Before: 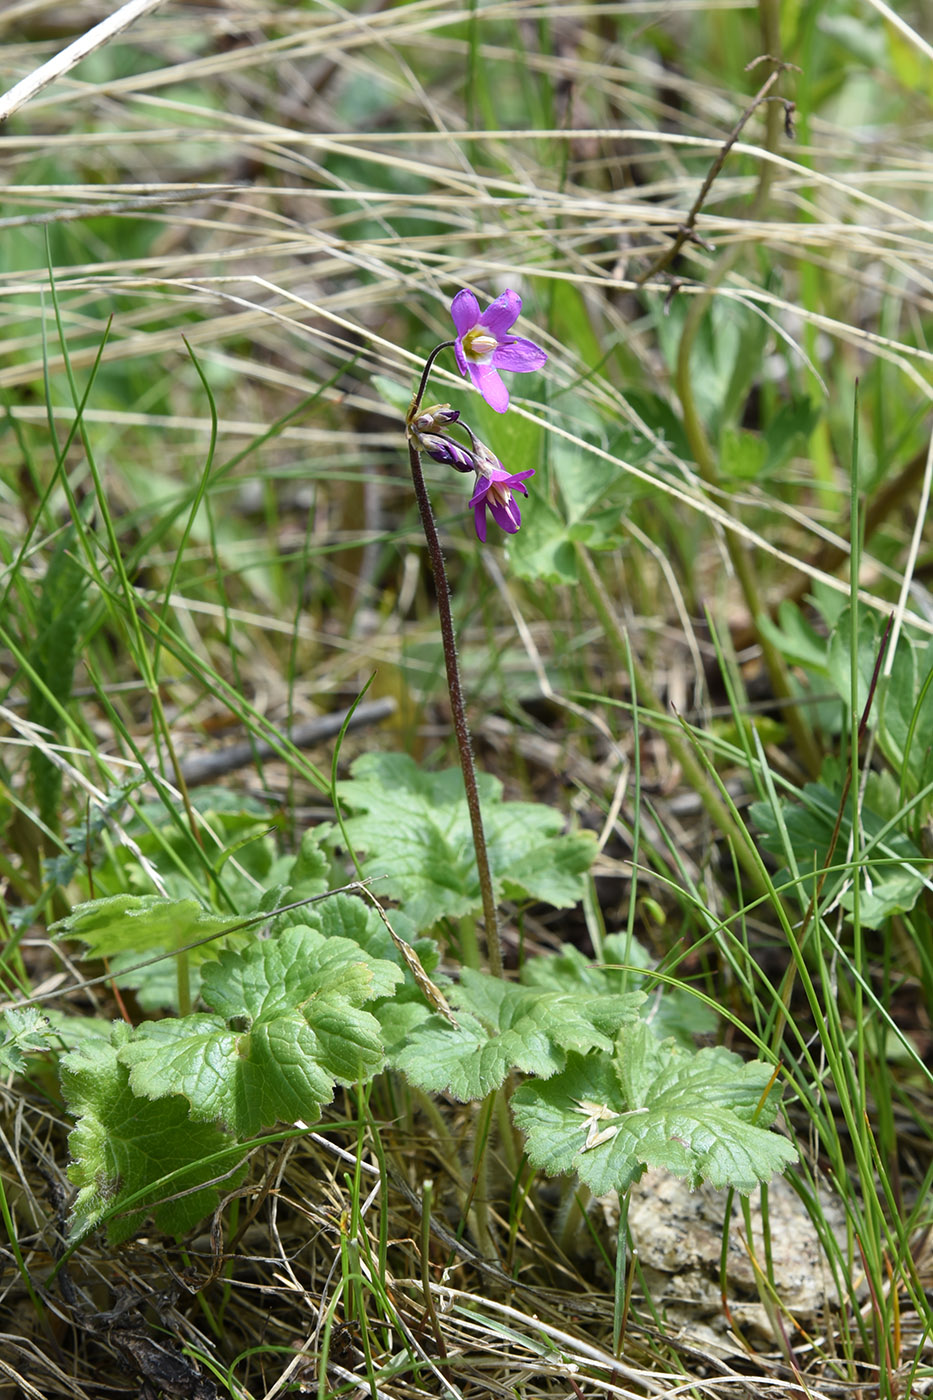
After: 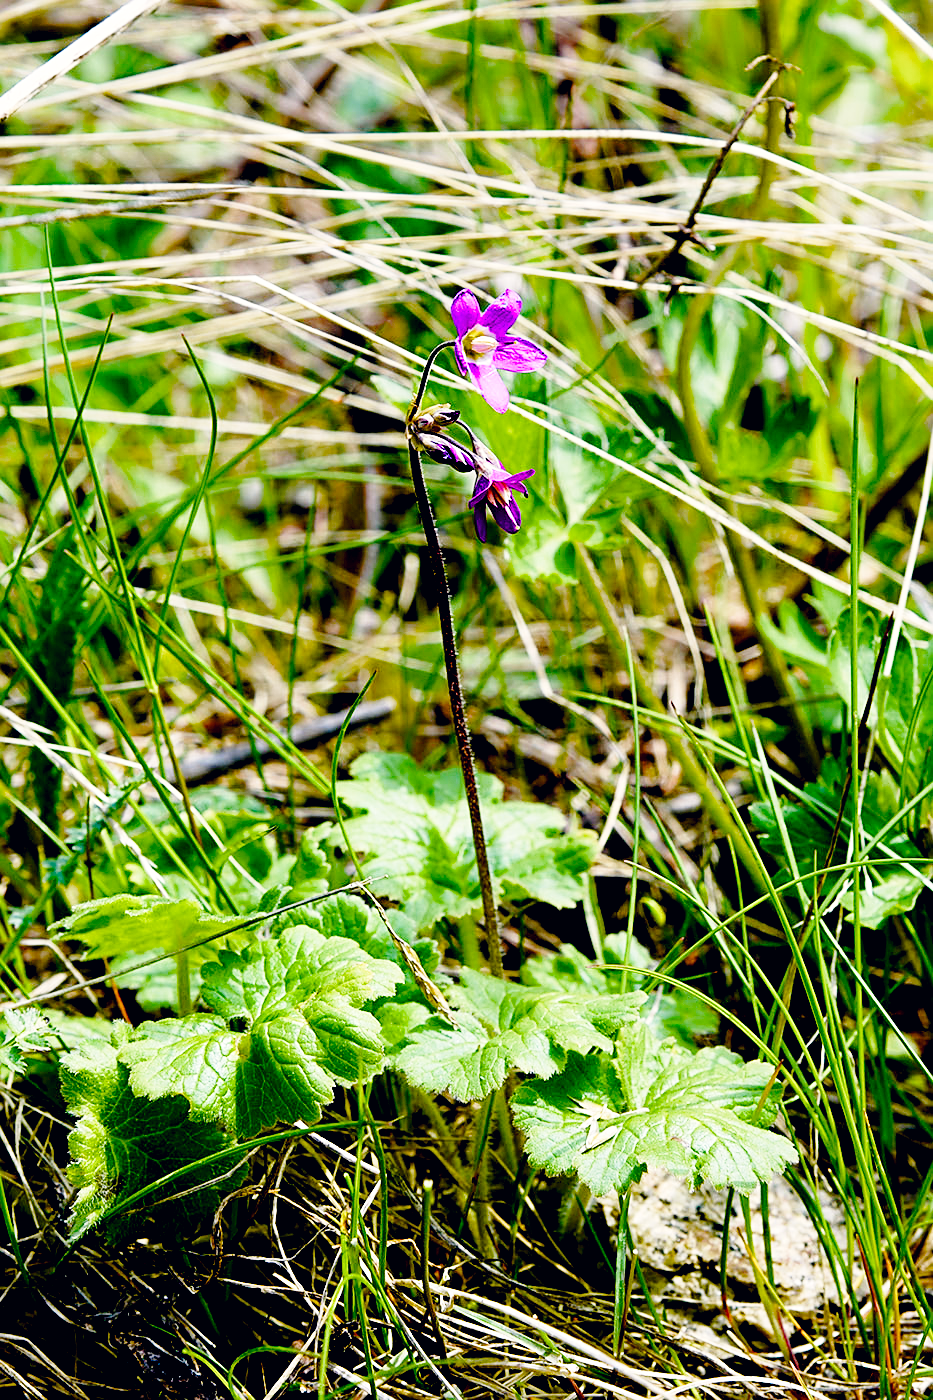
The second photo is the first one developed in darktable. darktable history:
color correction: highlights a* 0.206, highlights b* 2.65, shadows a* -0.765, shadows b* -4.19
exposure: black level correction 0.046, exposure 0.014 EV, compensate highlight preservation false
base curve: curves: ch0 [(0, 0) (0.028, 0.03) (0.121, 0.232) (0.46, 0.748) (0.859, 0.968) (1, 1)], preserve colors none
sharpen: on, module defaults
color balance rgb: highlights gain › chroma 2.07%, highlights gain › hue 288.28°, linear chroma grading › global chroma 40.283%, perceptual saturation grading › global saturation 20%, perceptual saturation grading › highlights -49.278%, perceptual saturation grading › shadows 25.689%
